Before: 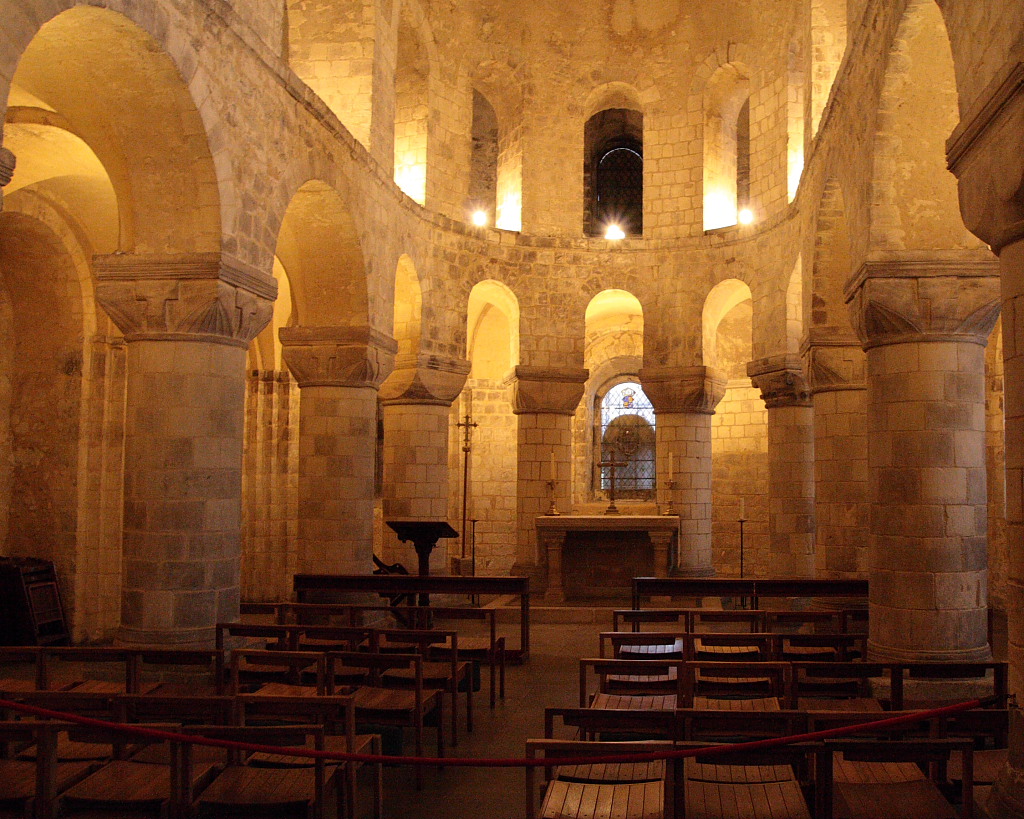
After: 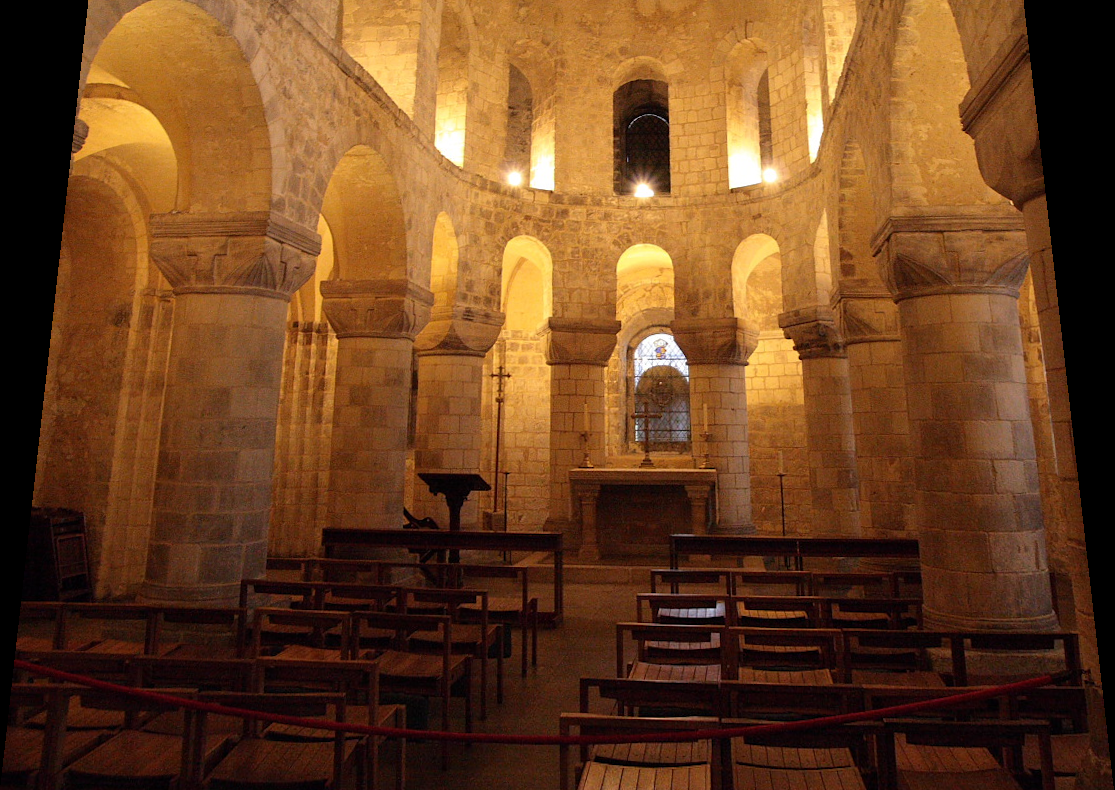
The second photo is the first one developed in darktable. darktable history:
rotate and perspective: rotation 0.128°, lens shift (vertical) -0.181, lens shift (horizontal) -0.044, shear 0.001, automatic cropping off
crop and rotate: top 2.479%, bottom 3.018%
